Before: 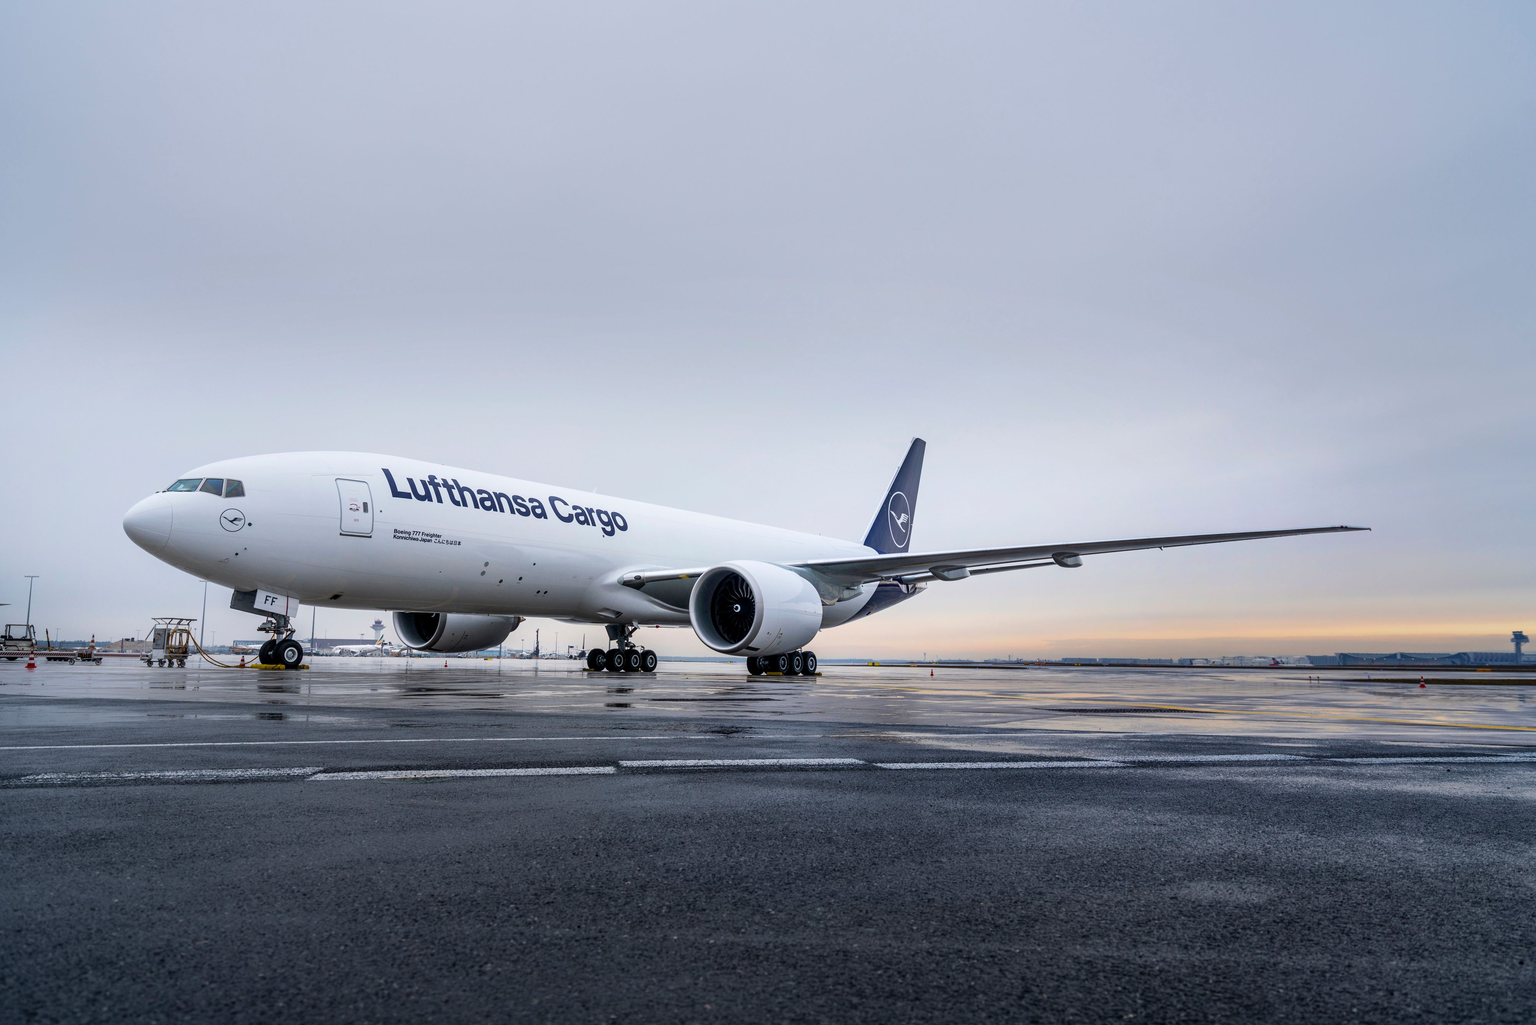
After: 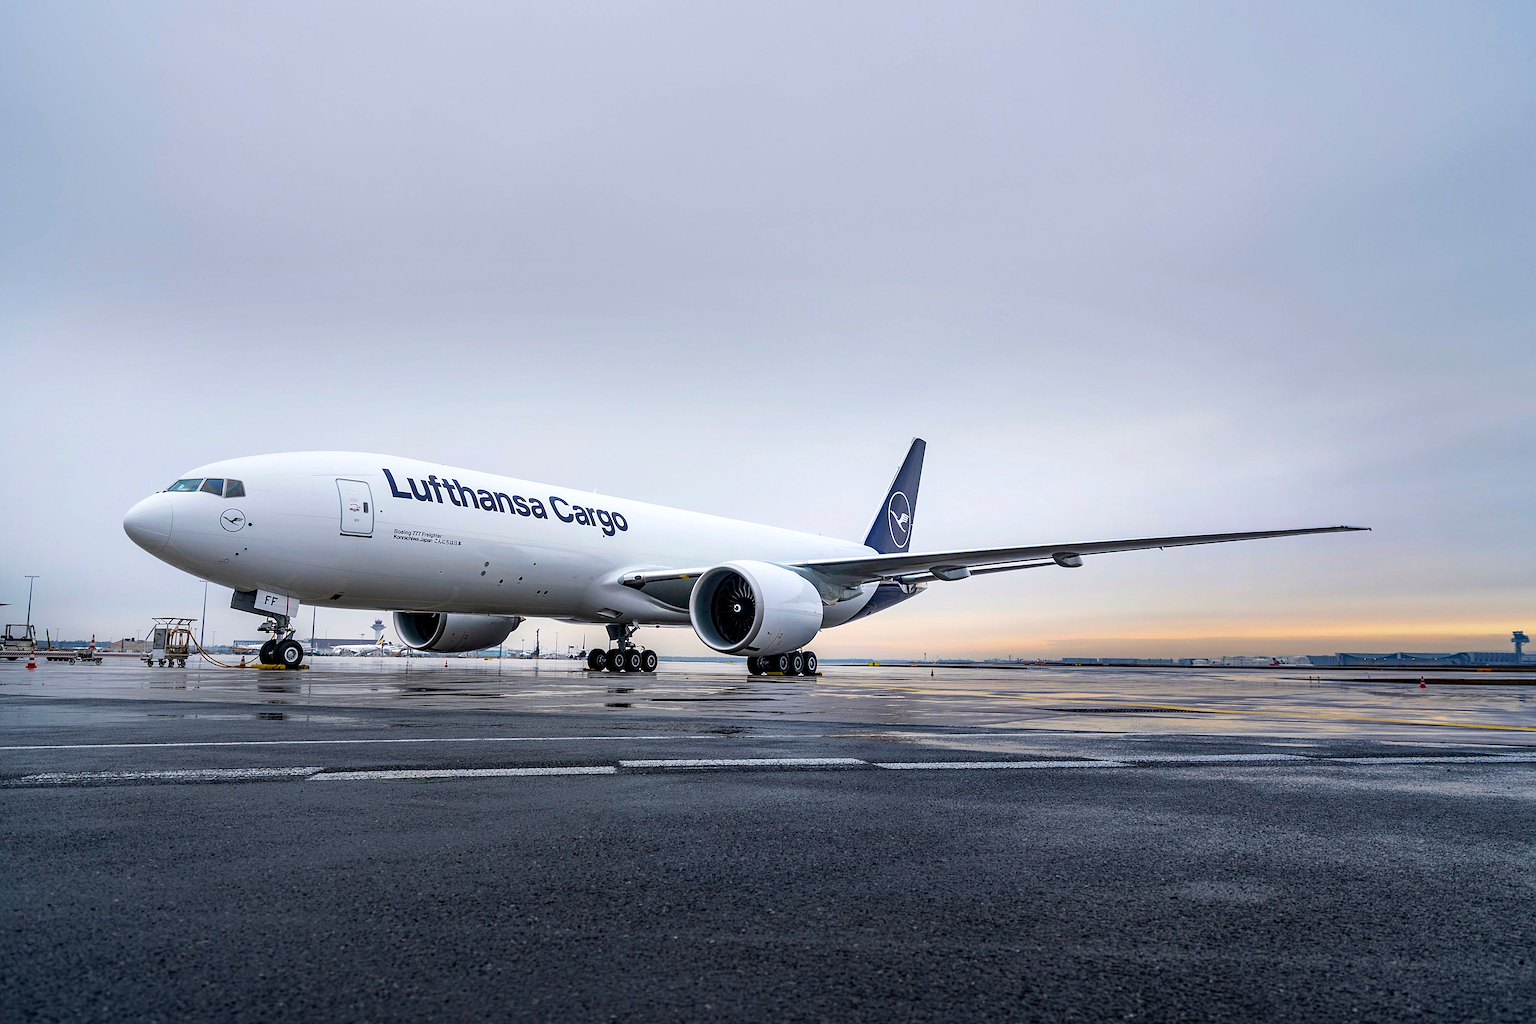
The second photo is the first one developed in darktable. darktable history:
exposure: exposure 0.176 EV, compensate highlight preservation false
haze removal: strength 0.285, distance 0.253, compatibility mode true, adaptive false
sharpen: on, module defaults
